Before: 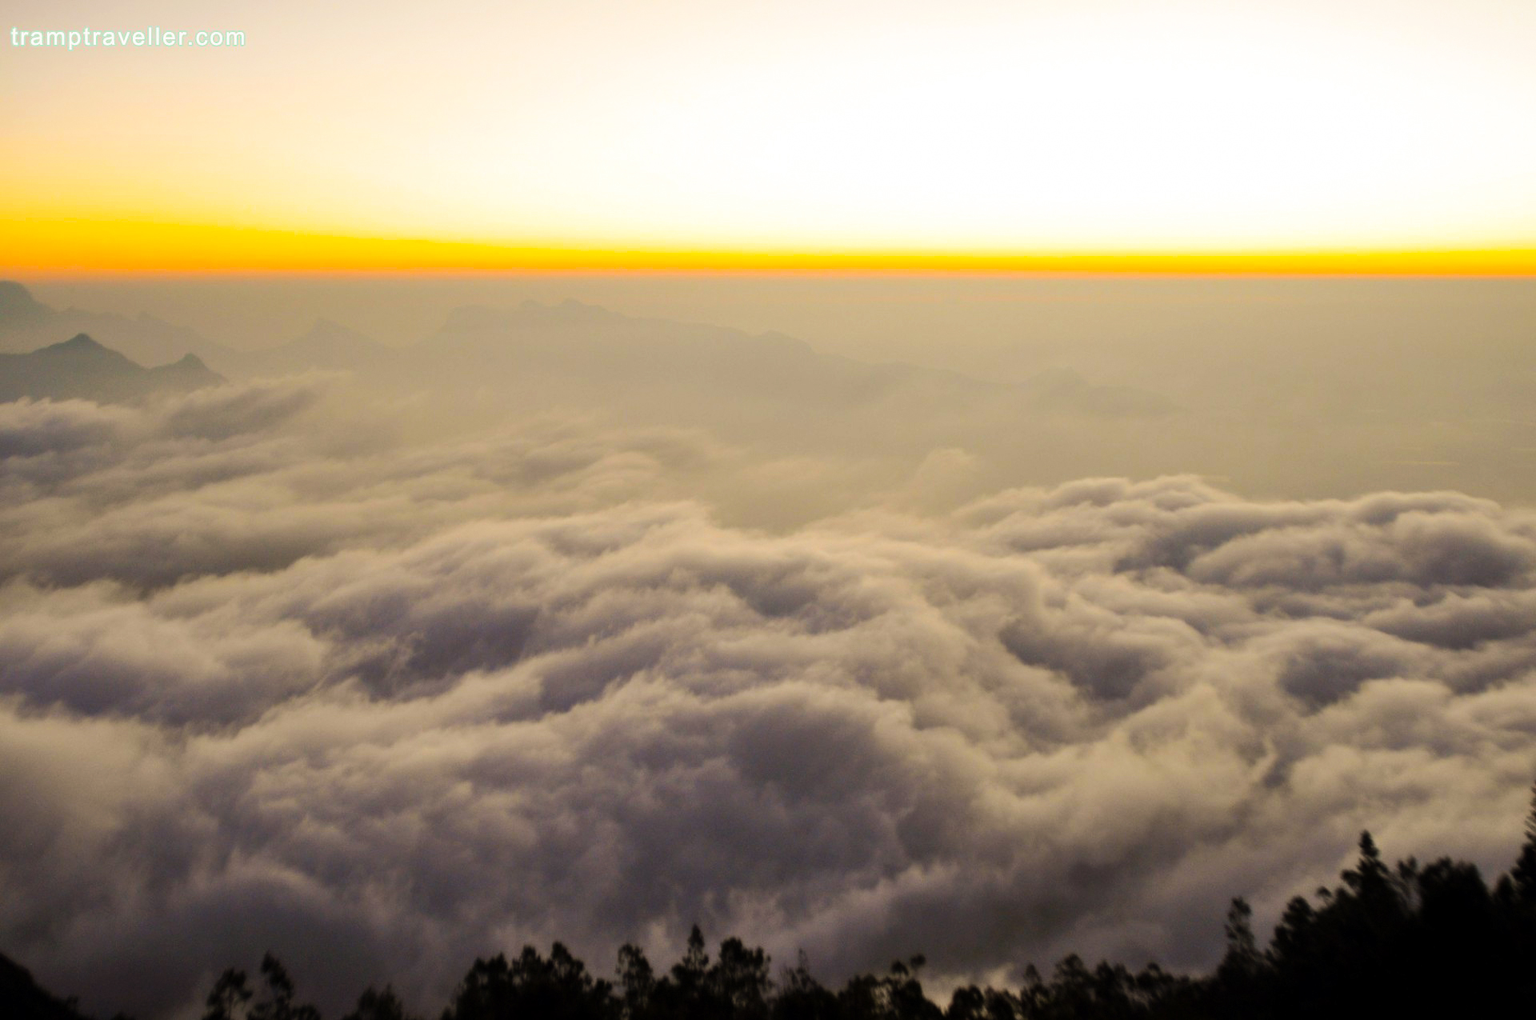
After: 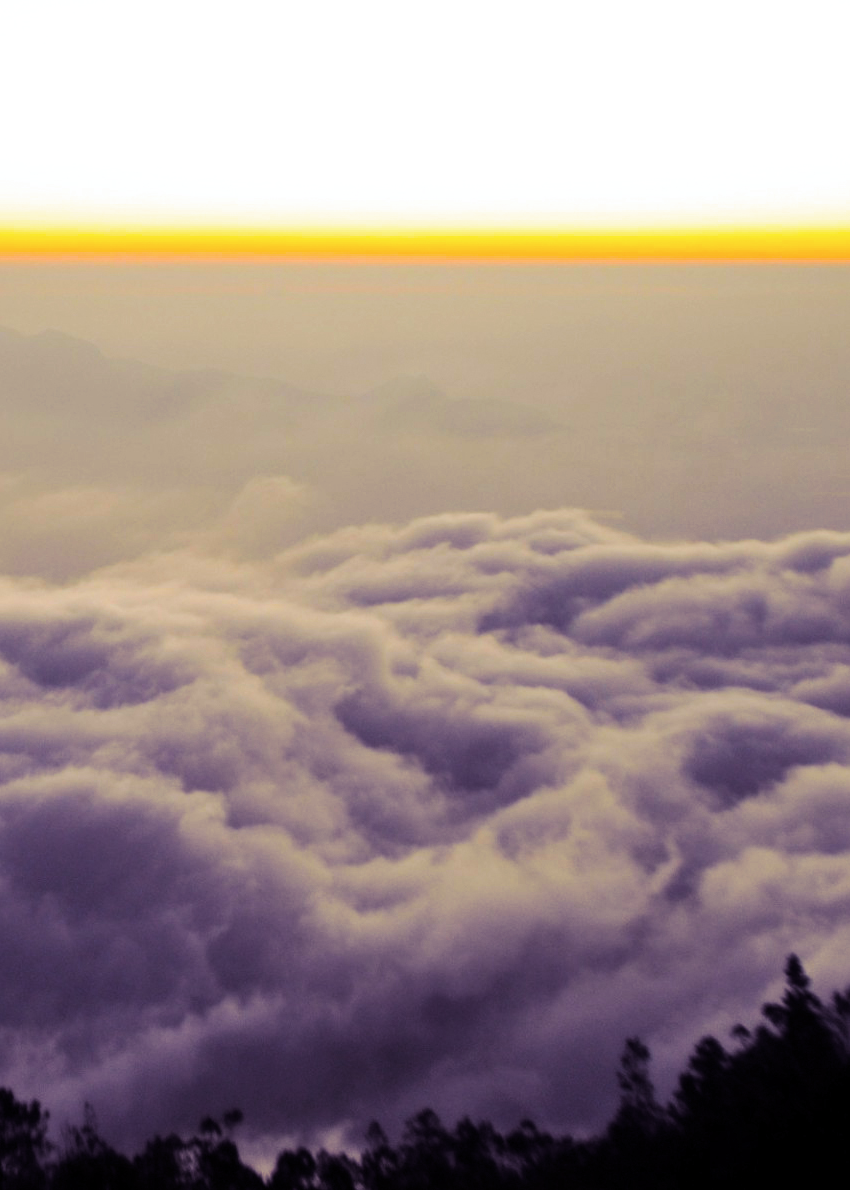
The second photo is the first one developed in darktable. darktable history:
color calibration: illuminant as shot in camera, x 0.358, y 0.373, temperature 4628.91 K
split-toning: shadows › hue 255.6°, shadows › saturation 0.66, highlights › hue 43.2°, highlights › saturation 0.68, balance -50.1
crop: left 47.628%, top 6.643%, right 7.874%
tone equalizer: on, module defaults
